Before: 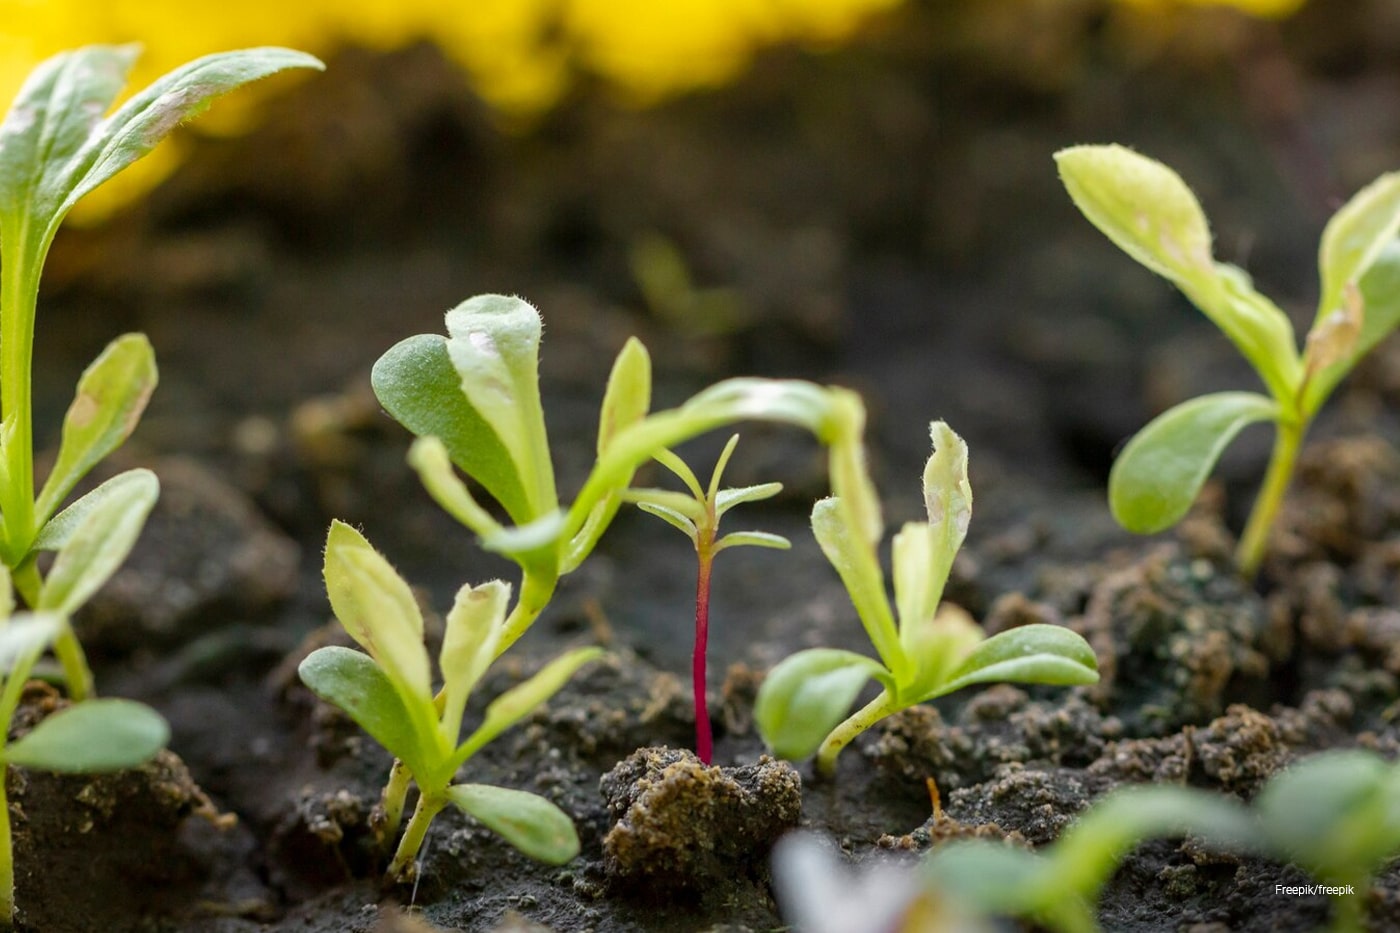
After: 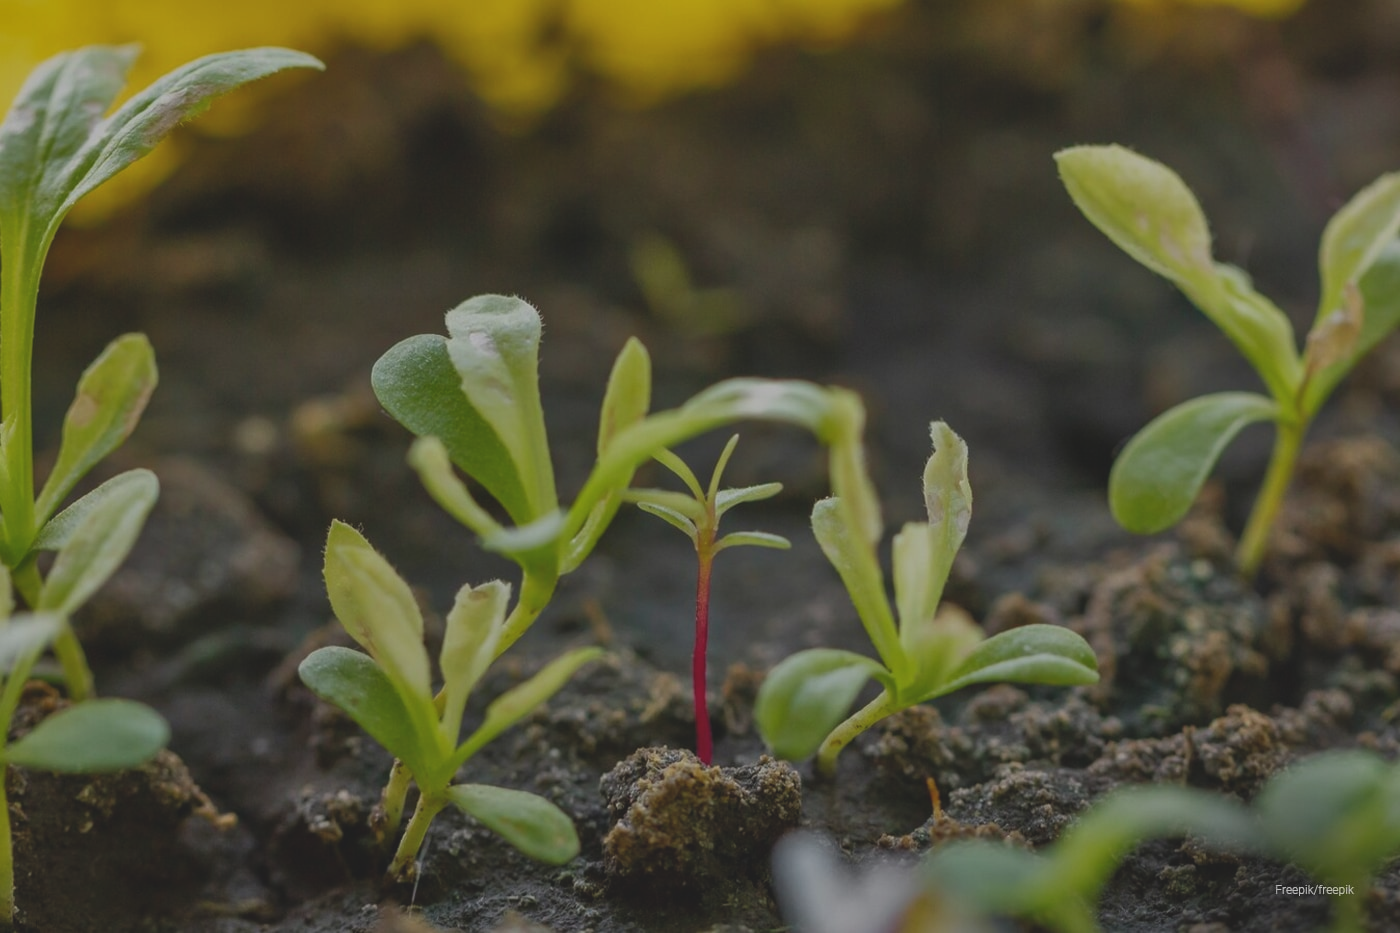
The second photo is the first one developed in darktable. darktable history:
exposure: black level correction -0.015, exposure -0.135 EV, compensate highlight preservation false
tone equalizer: -8 EV -0.018 EV, -7 EV 0.027 EV, -6 EV -0.007 EV, -5 EV 0.004 EV, -4 EV -0.03 EV, -3 EV -0.231 EV, -2 EV -0.654 EV, -1 EV -1.01 EV, +0 EV -0.999 EV
shadows and highlights: shadows 5.53, soften with gaussian
